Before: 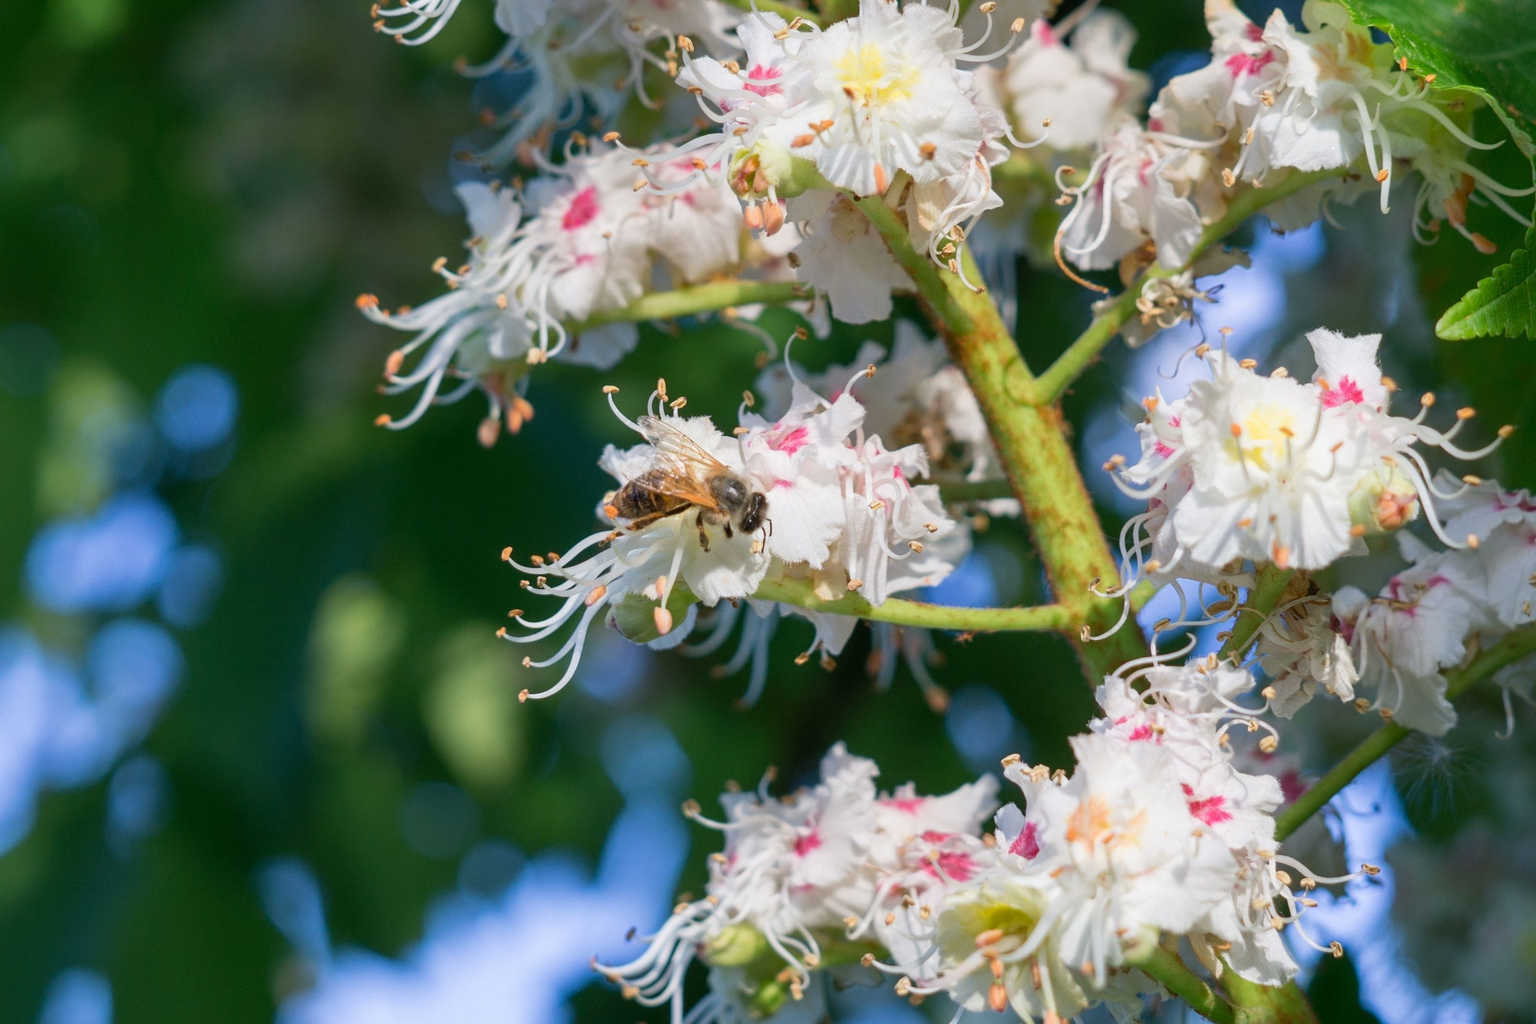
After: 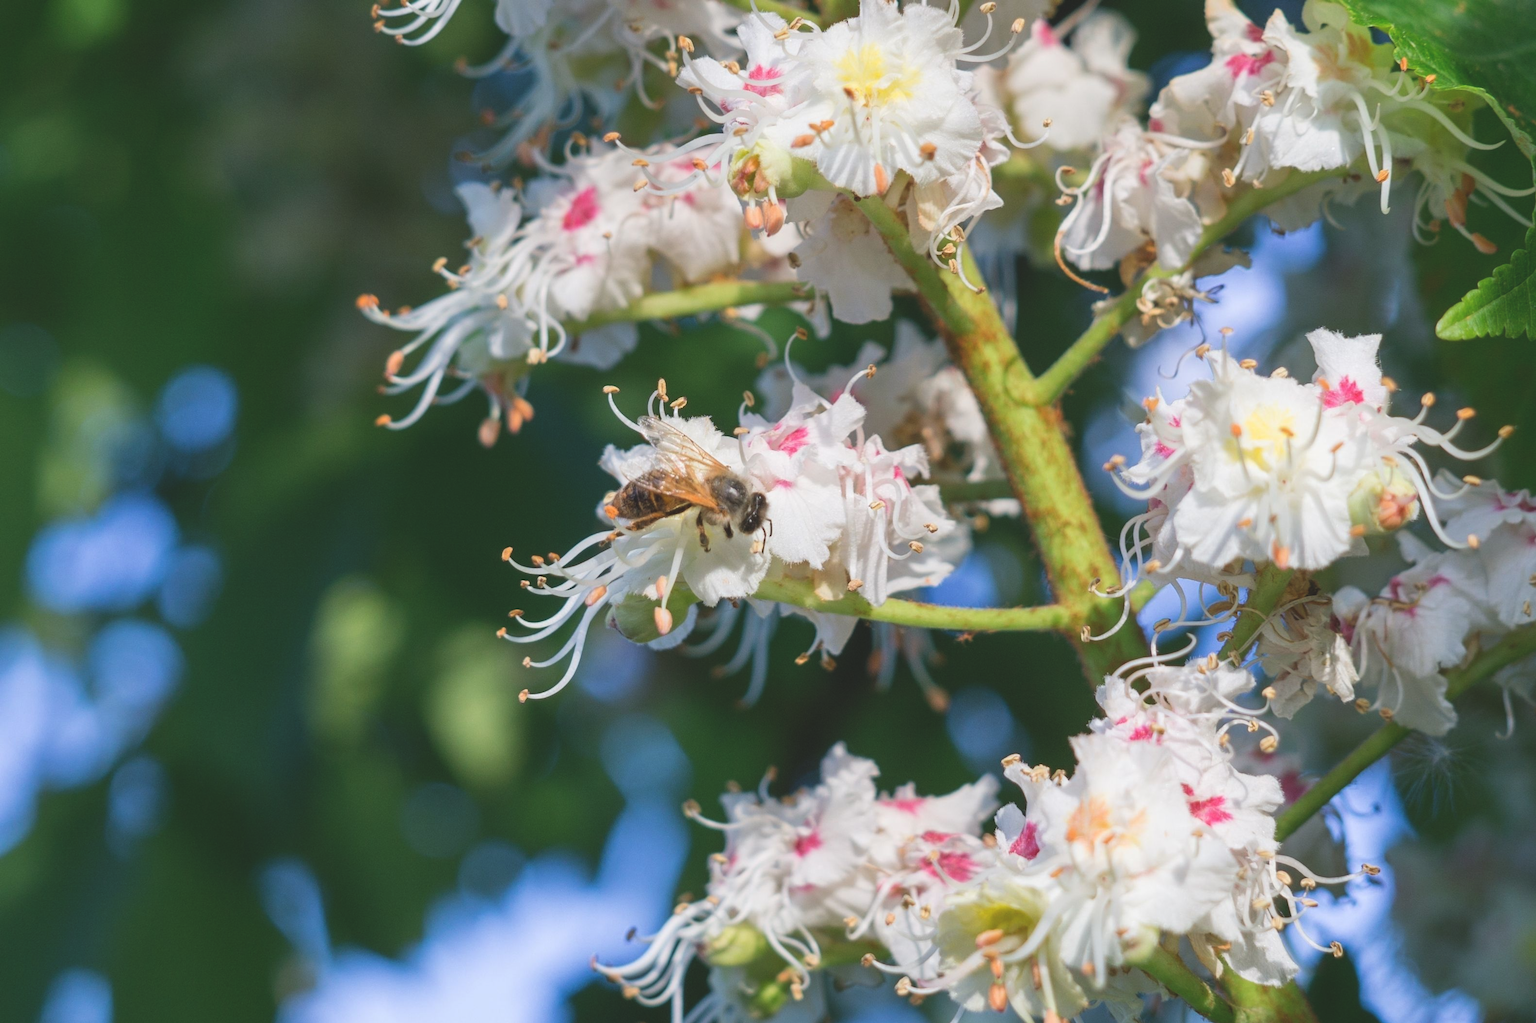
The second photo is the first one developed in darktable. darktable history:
exposure: black level correction -0.016, compensate exposure bias true, compensate highlight preservation false
